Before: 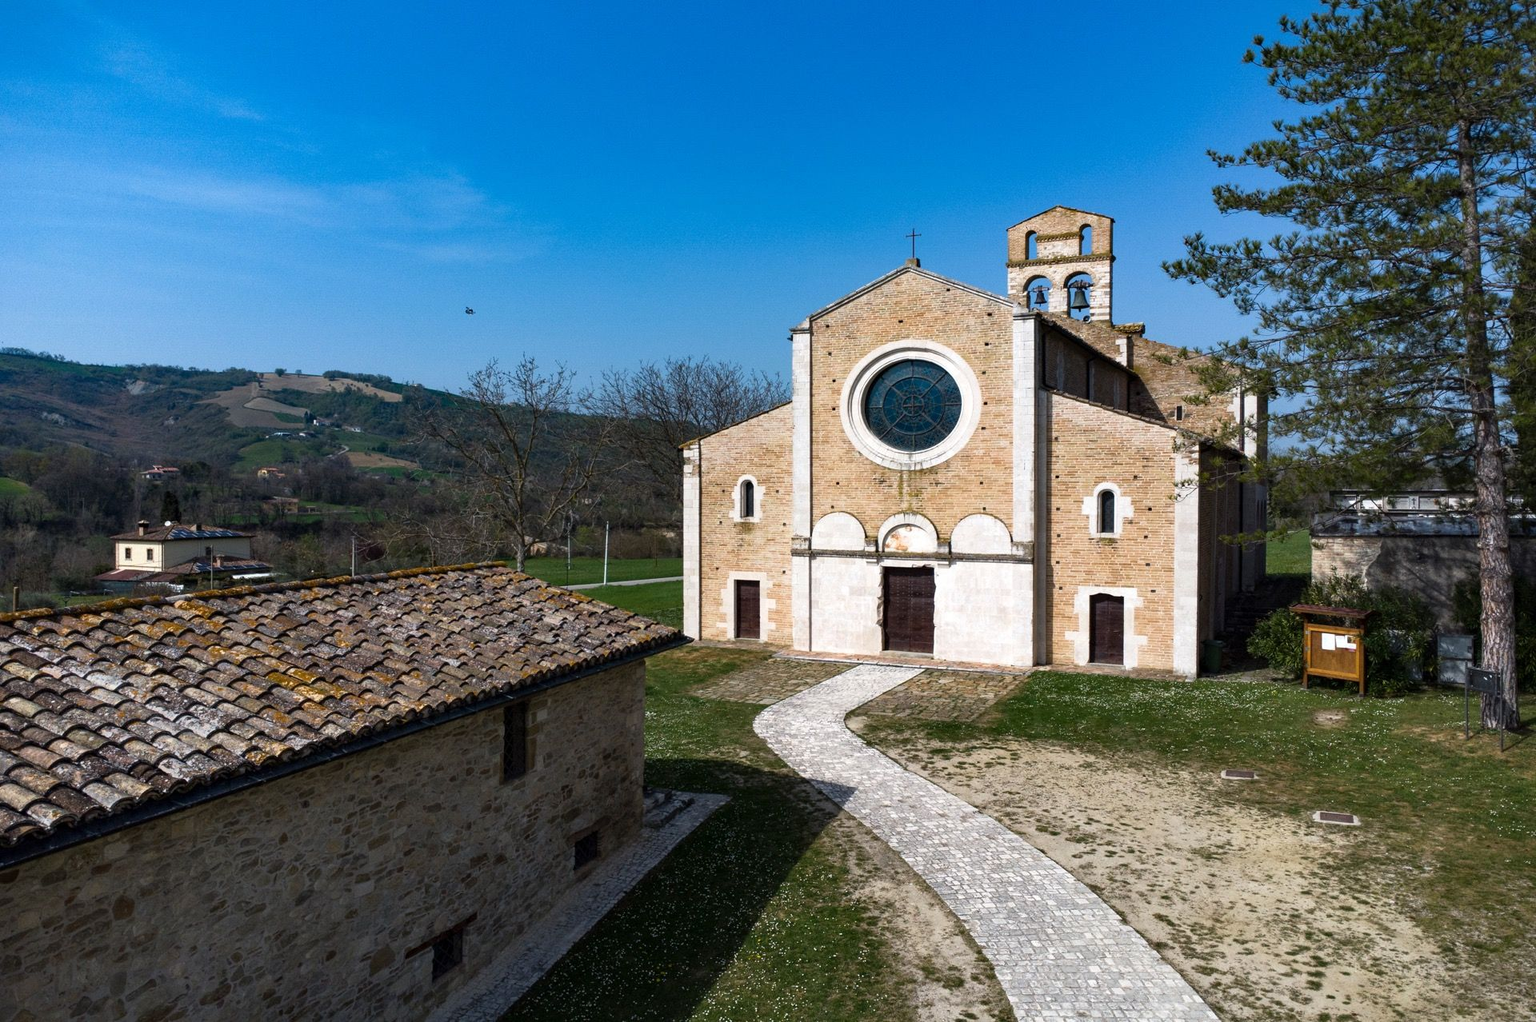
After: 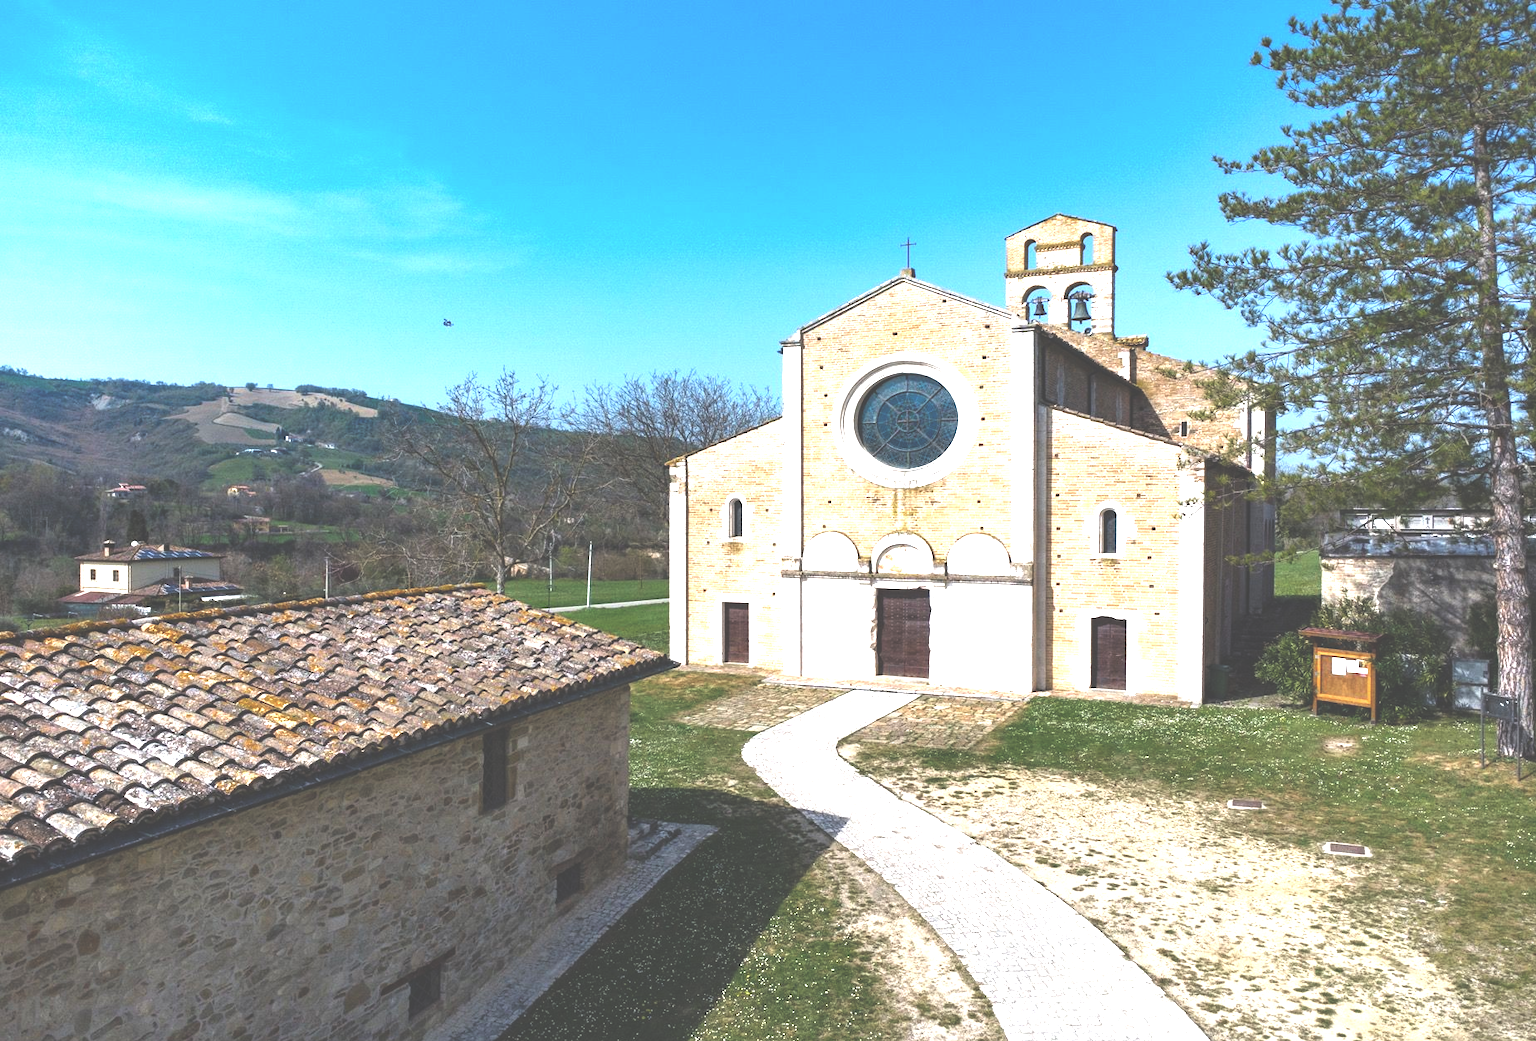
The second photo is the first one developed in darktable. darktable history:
crop and rotate: left 2.514%, right 1.122%, bottom 1.872%
exposure: black level correction -0.023, exposure 1.398 EV, compensate exposure bias true, compensate highlight preservation false
